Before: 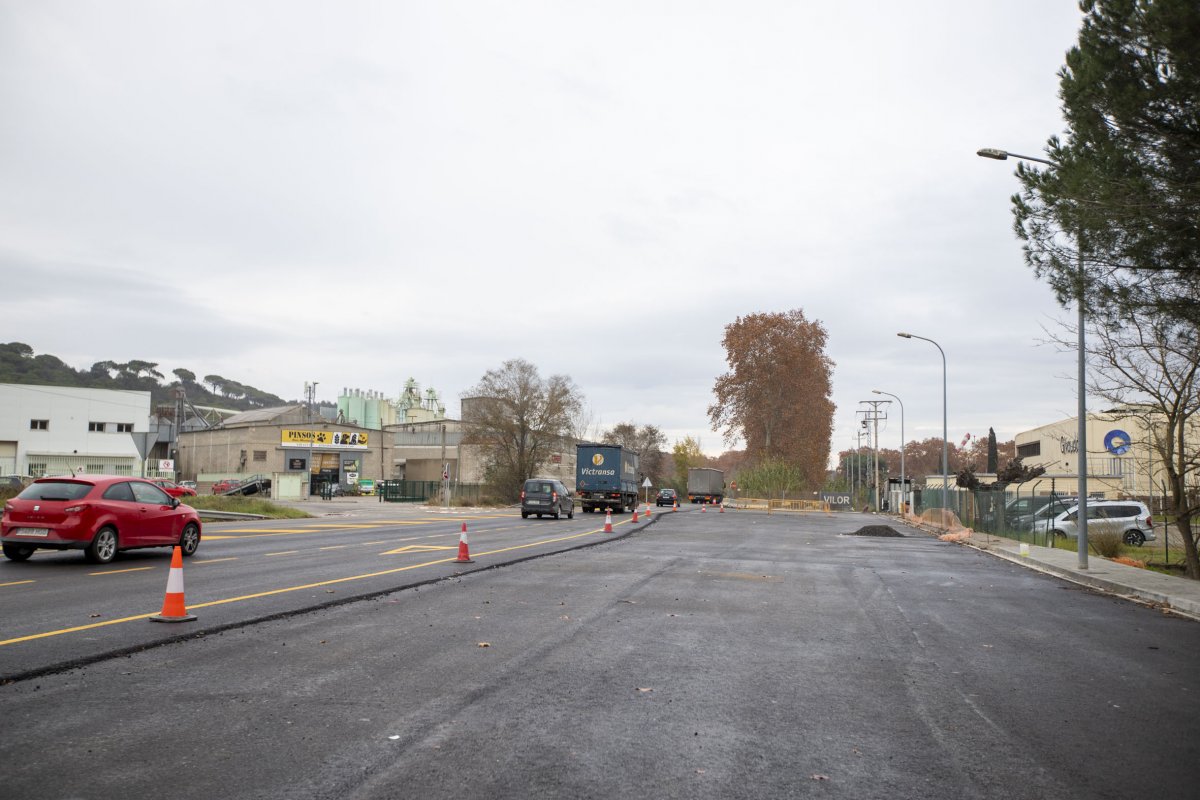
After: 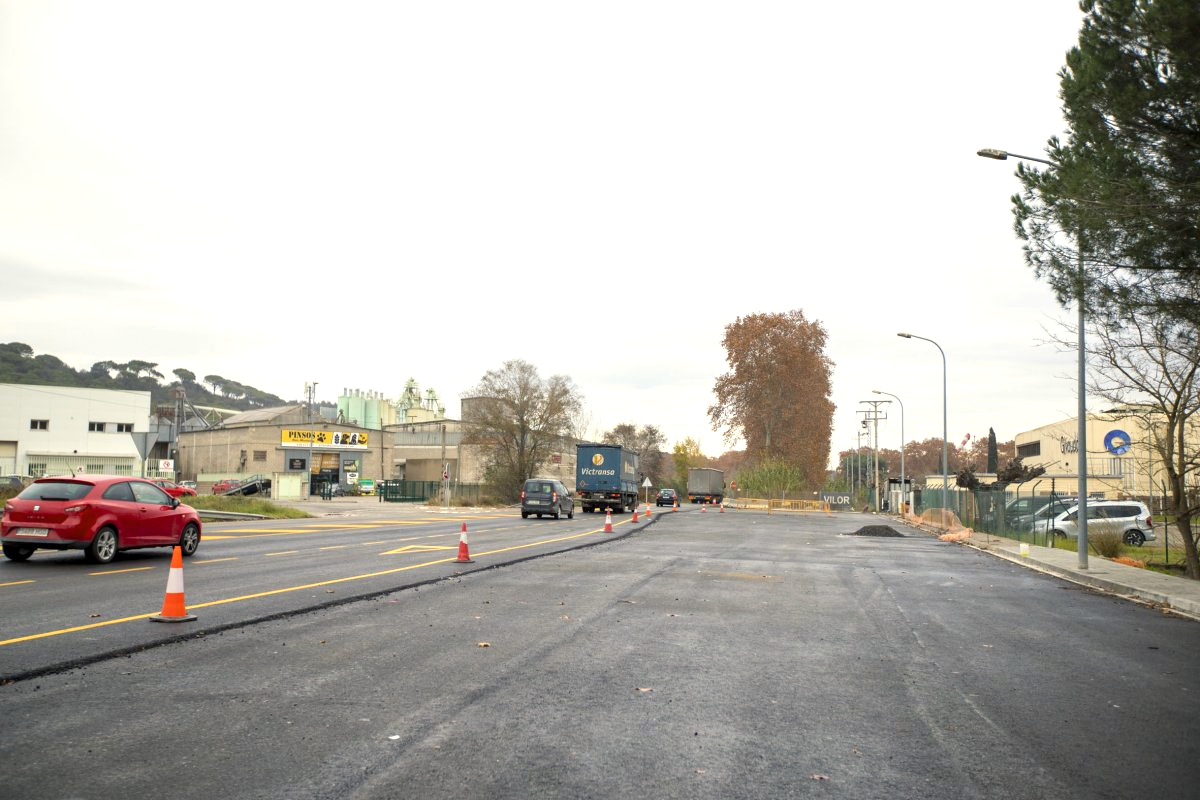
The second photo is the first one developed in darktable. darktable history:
exposure: black level correction 0.001, exposure 0.499 EV, compensate exposure bias true, compensate highlight preservation false
color correction: highlights a* -6.82, highlights b* 0.754
color balance rgb: highlights gain › chroma 3.086%, highlights gain › hue 54.45°, perceptual saturation grading › global saturation 0.57%, global vibrance 20%
